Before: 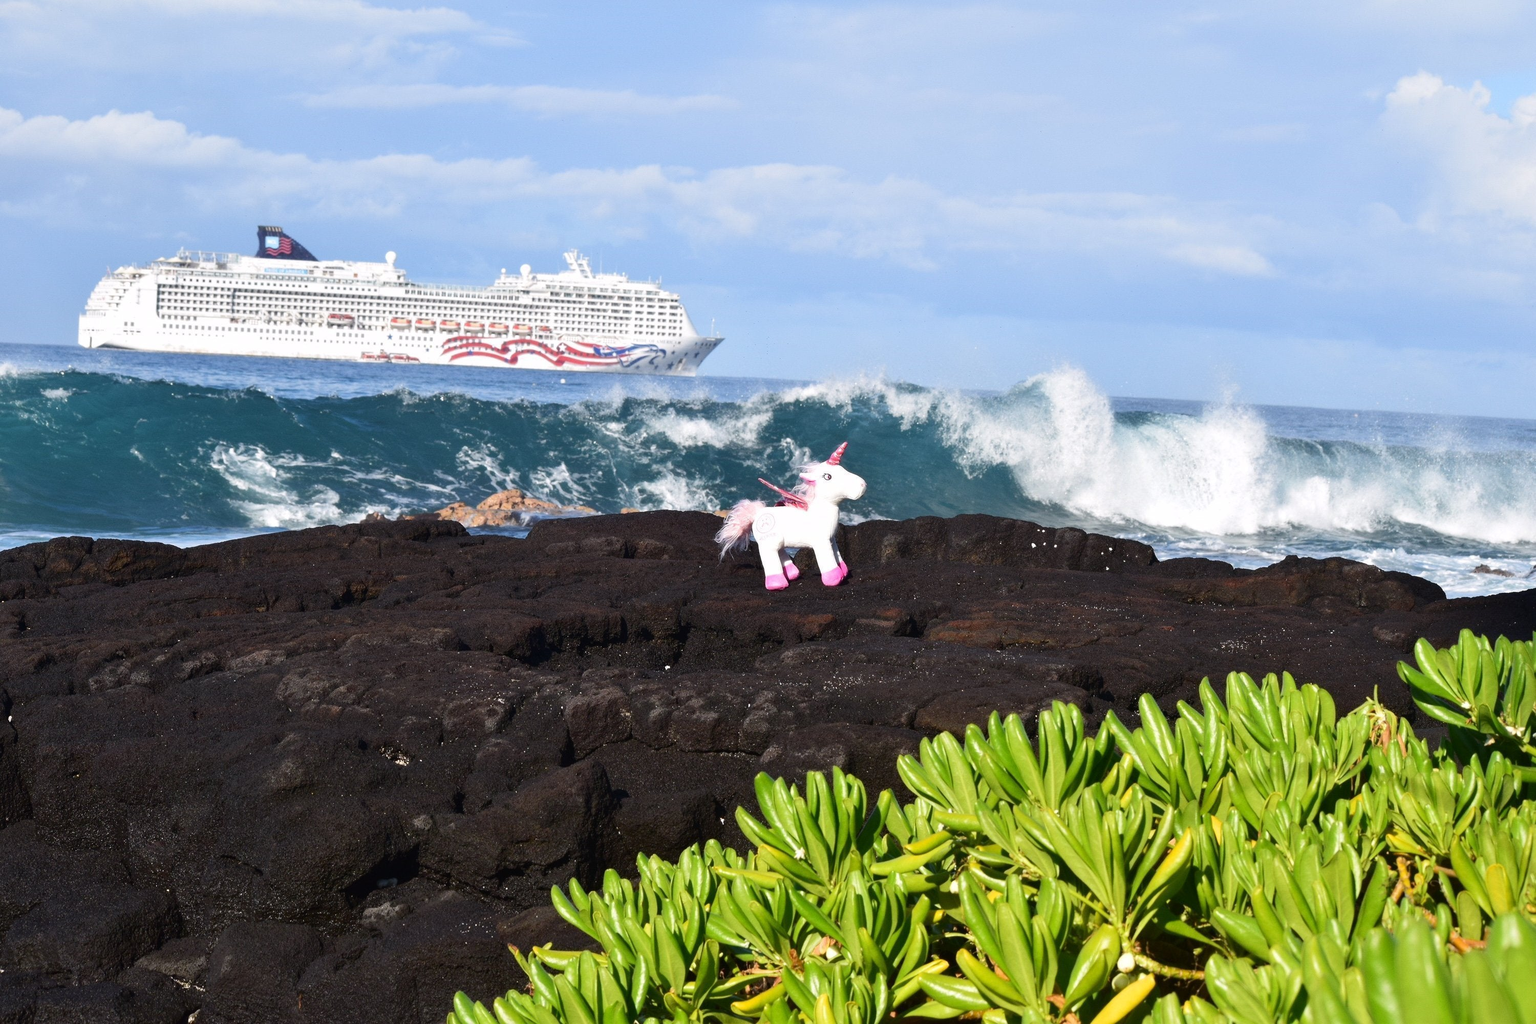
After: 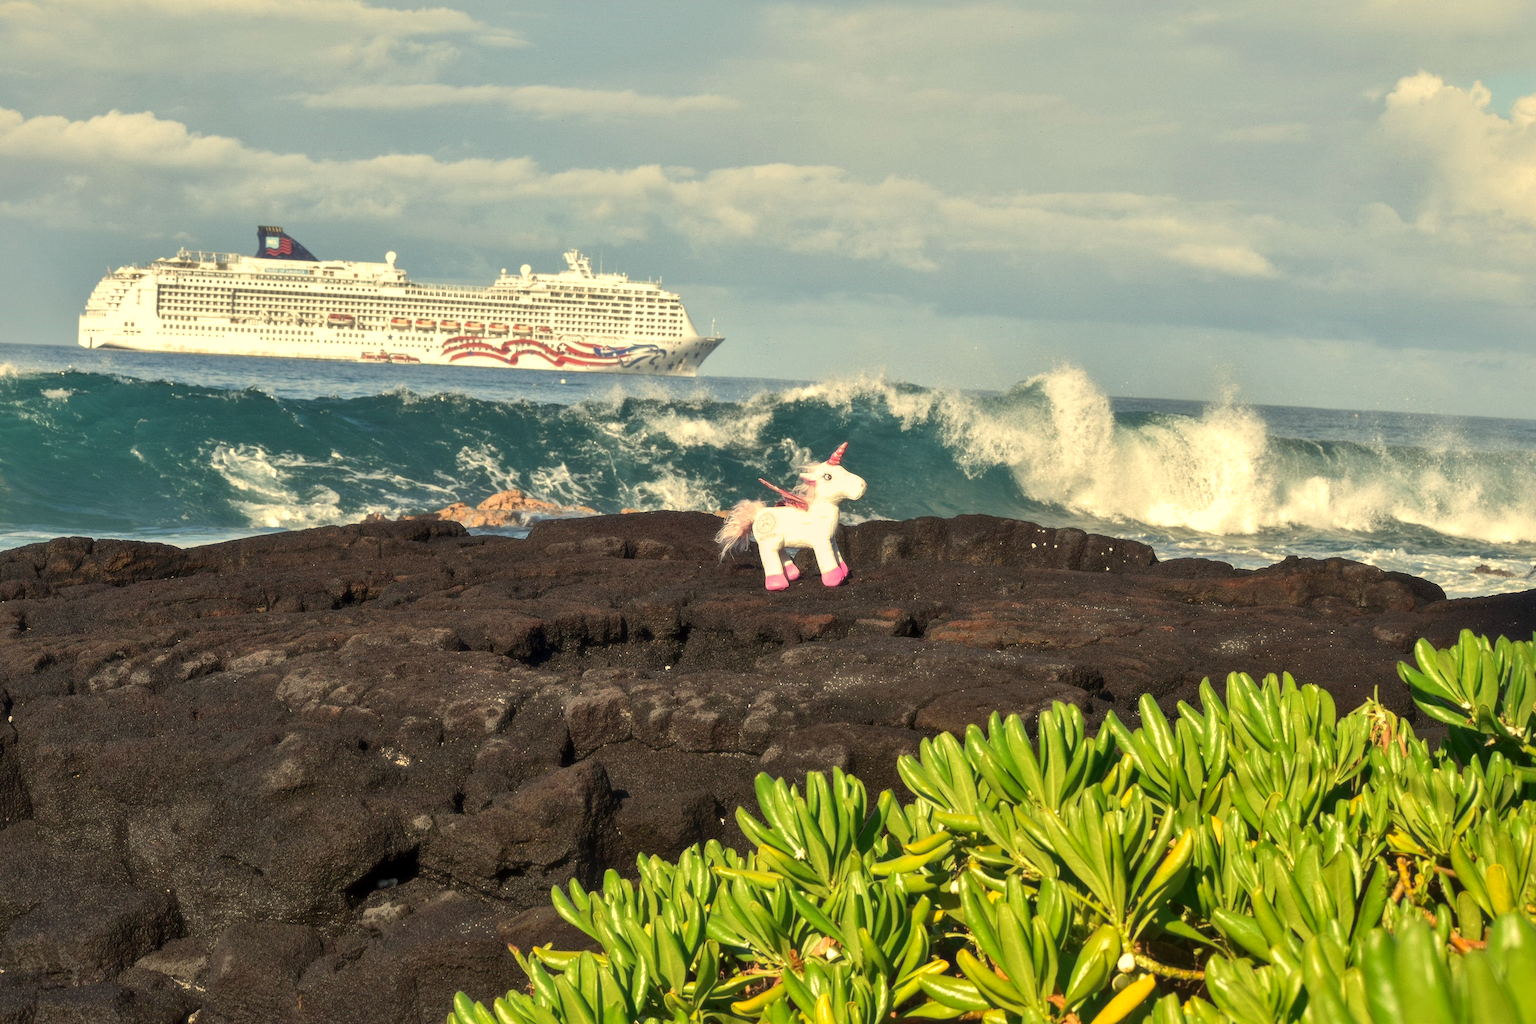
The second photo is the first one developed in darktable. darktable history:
tone equalizer: on, module defaults
white balance: red 1.08, blue 0.791
haze removal: strength -0.1, adaptive false
local contrast: on, module defaults
shadows and highlights: on, module defaults
